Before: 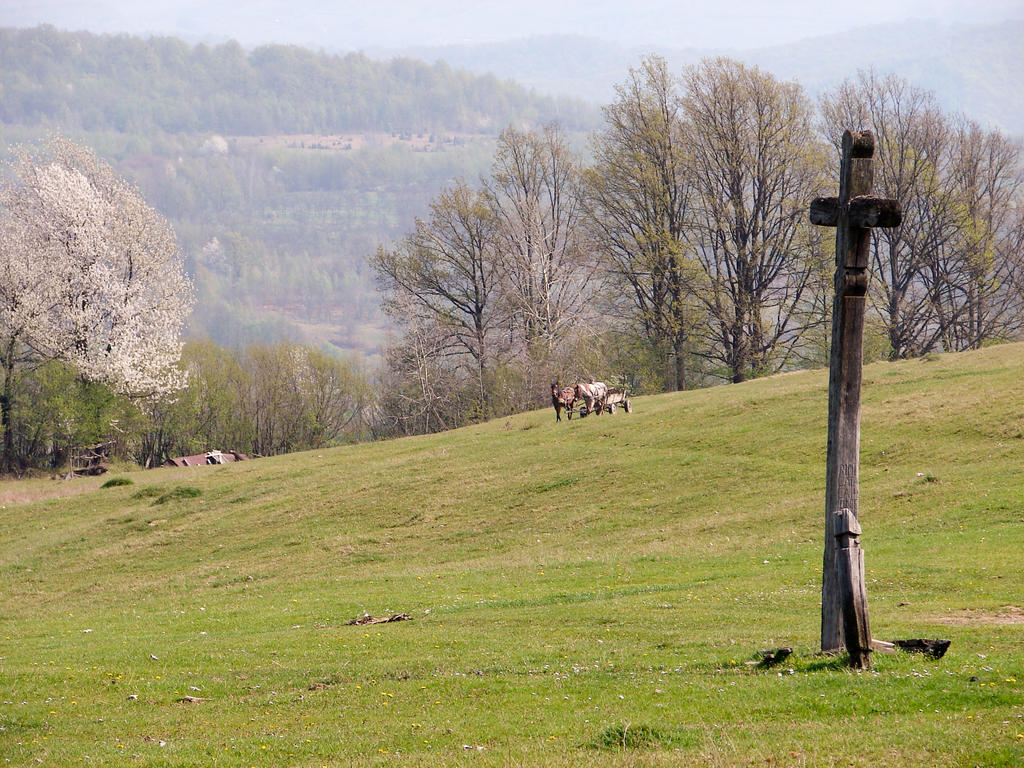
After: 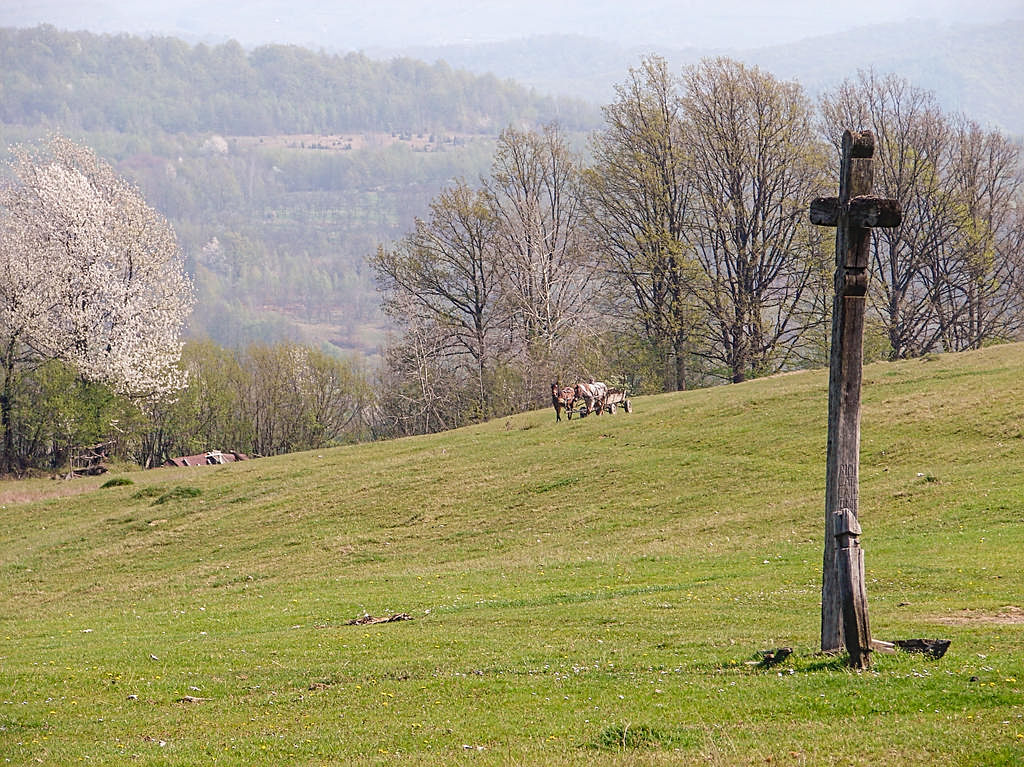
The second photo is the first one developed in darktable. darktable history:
crop: bottom 0.059%
local contrast: on, module defaults
sharpen: on, module defaults
contrast equalizer: y [[0.439, 0.44, 0.442, 0.457, 0.493, 0.498], [0.5 ×6], [0.5 ×6], [0 ×6], [0 ×6]]
